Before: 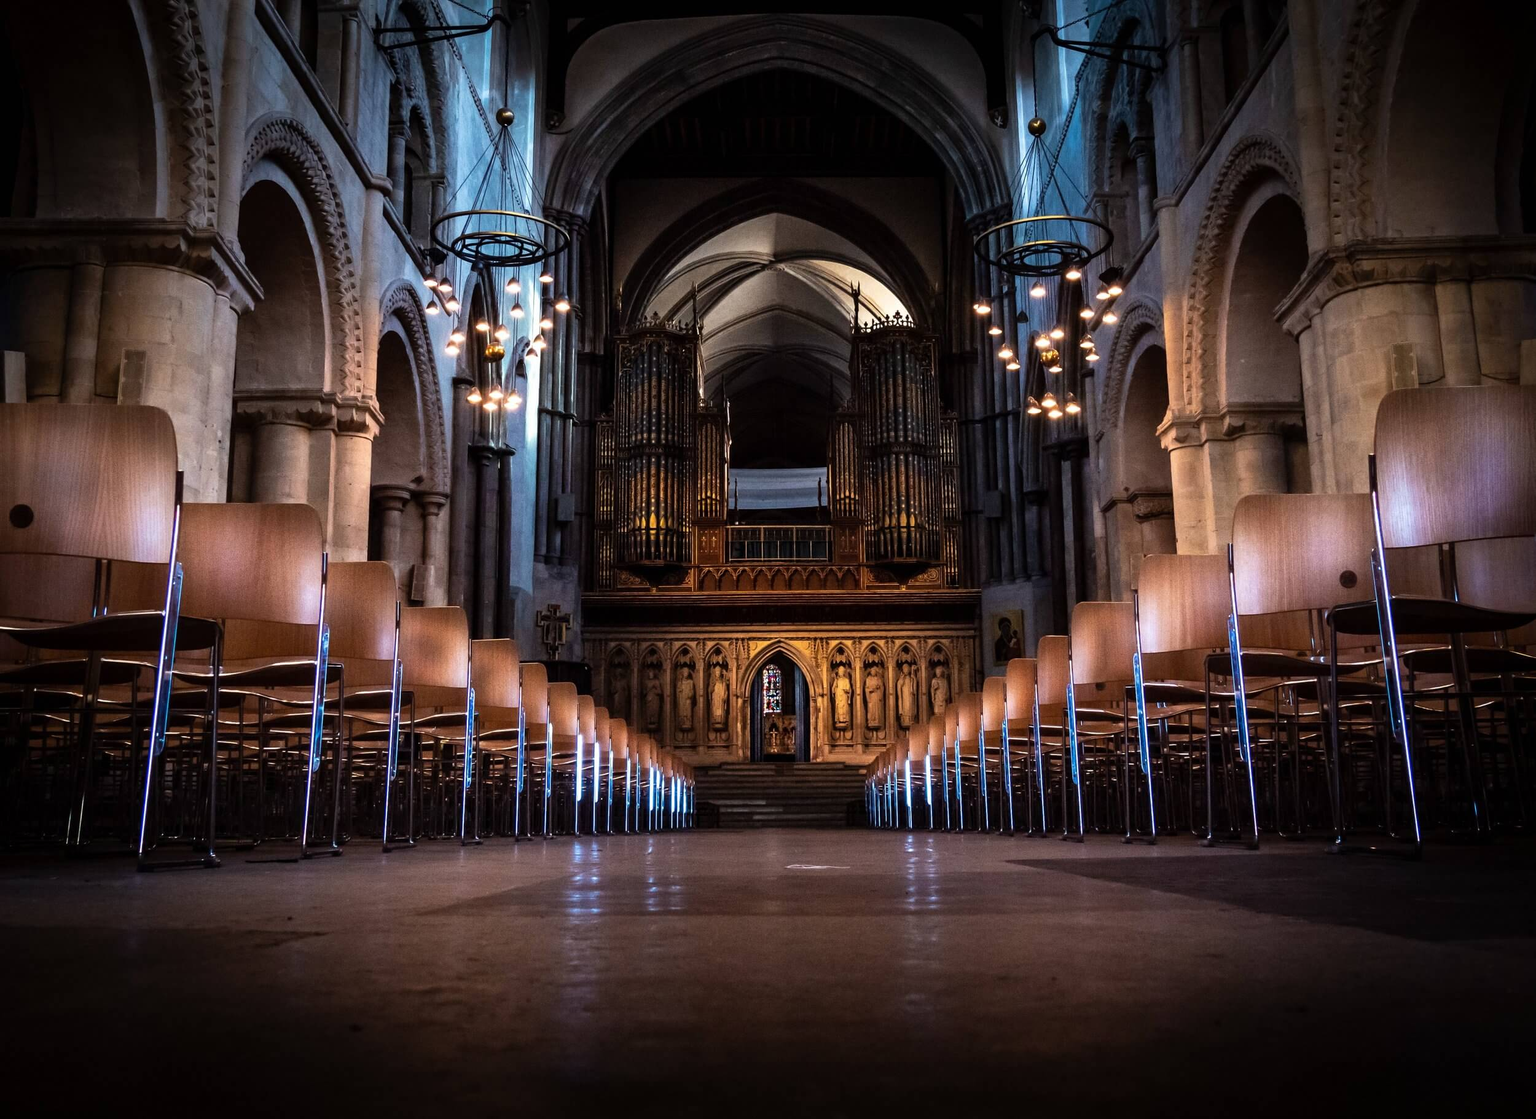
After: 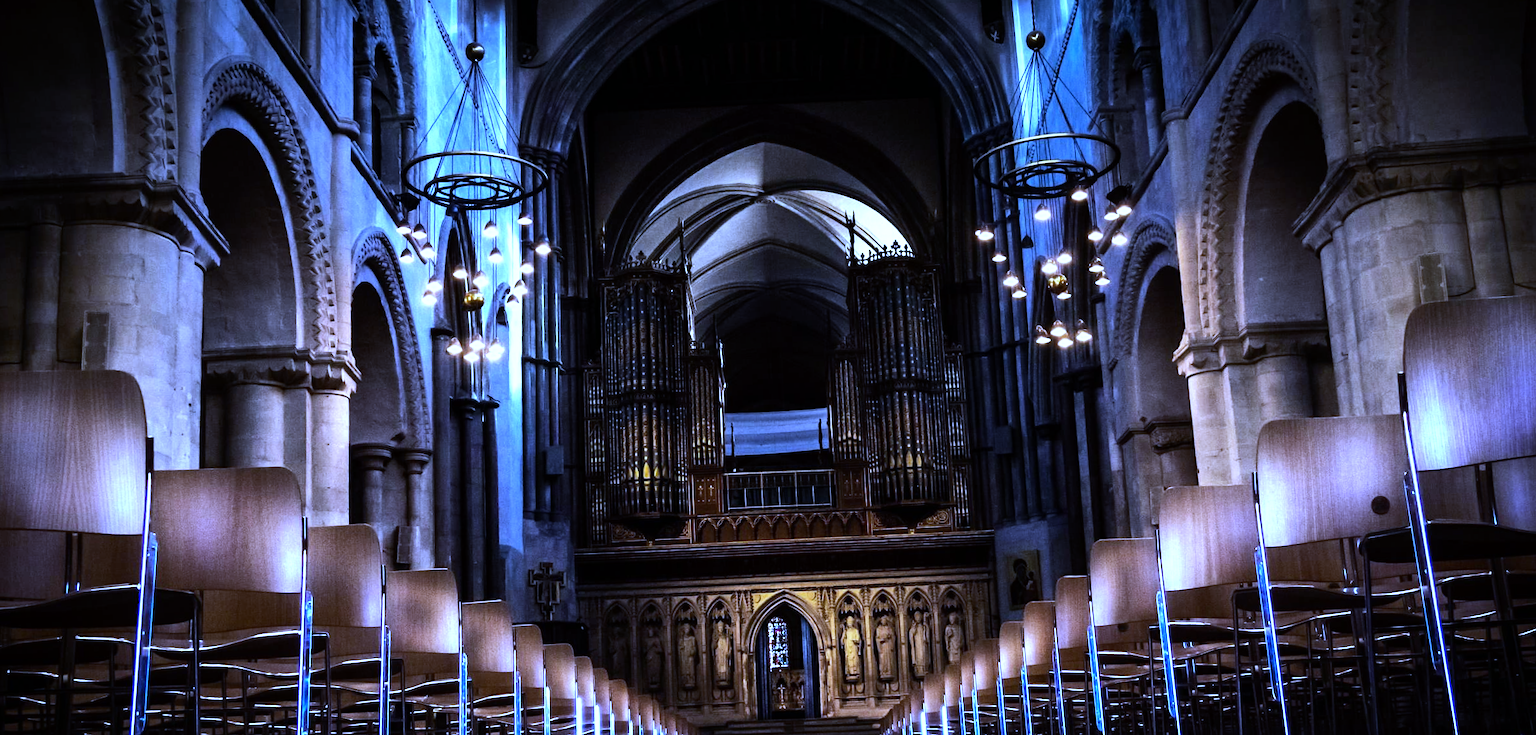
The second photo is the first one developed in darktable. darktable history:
crop and rotate: top 4.848%, bottom 29.503%
rotate and perspective: rotation -2.12°, lens shift (vertical) 0.009, lens shift (horizontal) -0.008, automatic cropping original format, crop left 0.036, crop right 0.964, crop top 0.05, crop bottom 0.959
white balance: red 0.766, blue 1.537
tone equalizer: -8 EV -0.75 EV, -7 EV -0.7 EV, -6 EV -0.6 EV, -5 EV -0.4 EV, -3 EV 0.4 EV, -2 EV 0.6 EV, -1 EV 0.7 EV, +0 EV 0.75 EV, edges refinement/feathering 500, mask exposure compensation -1.57 EV, preserve details no
